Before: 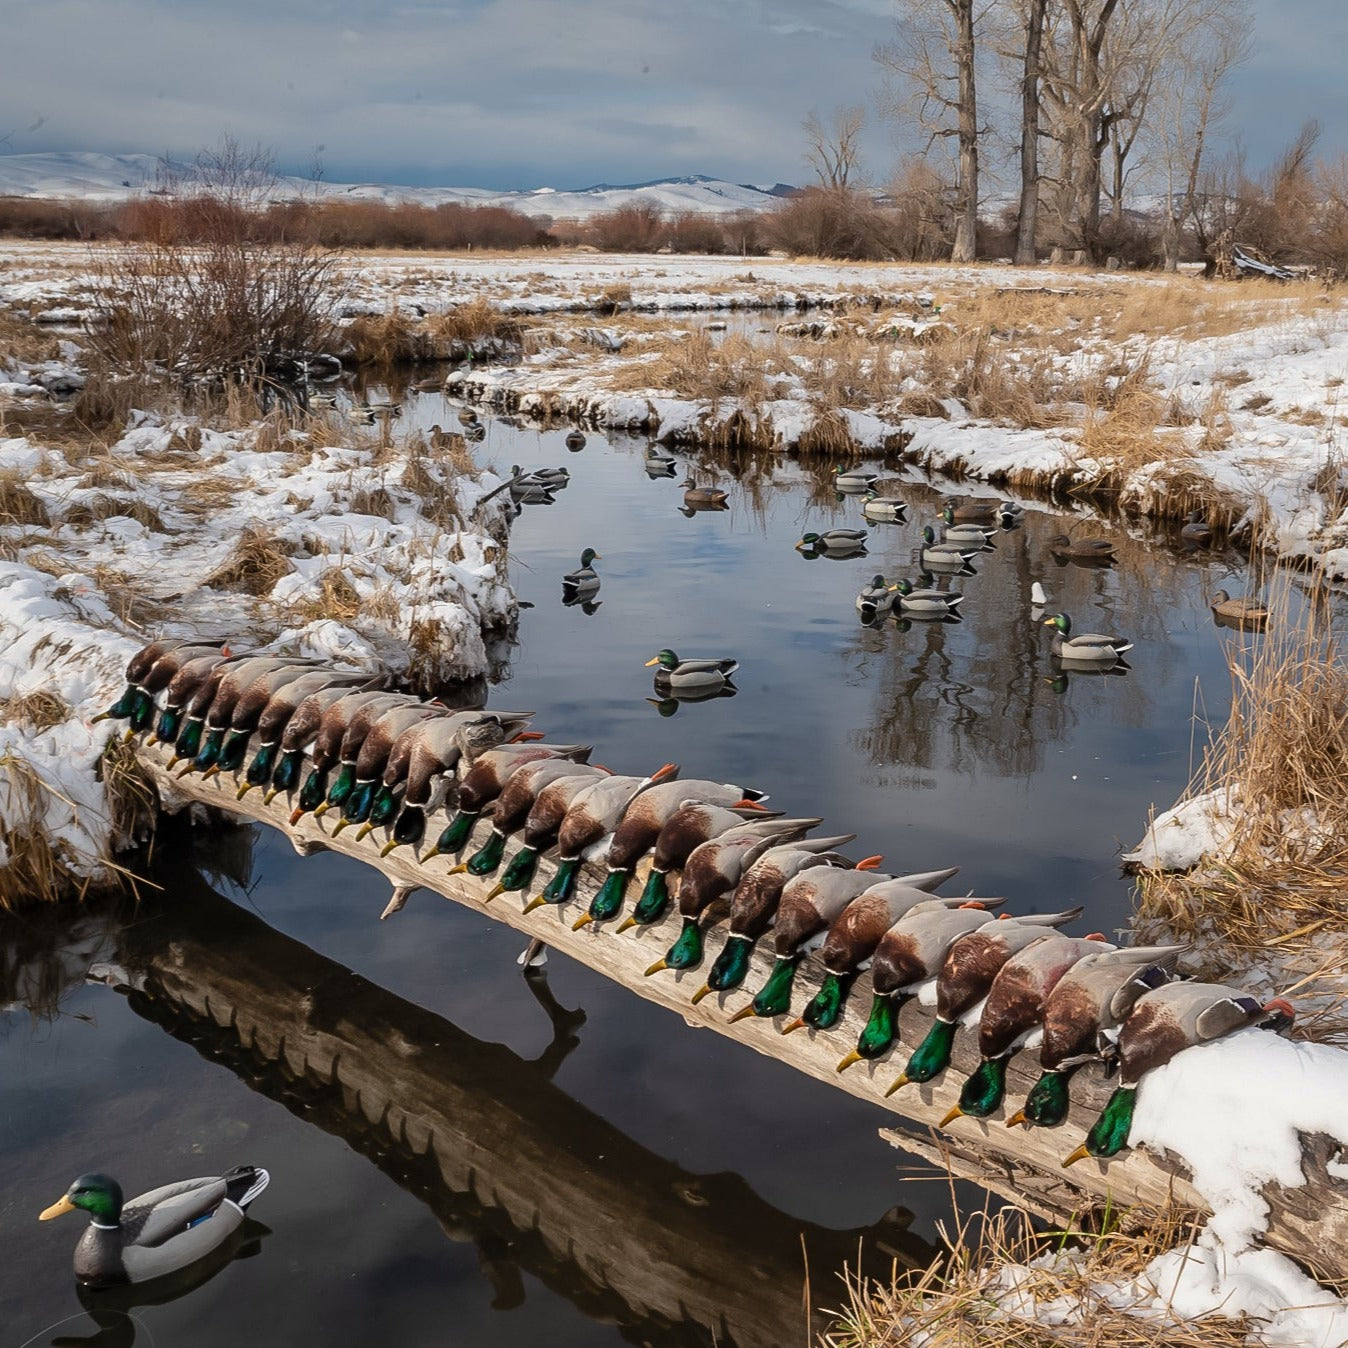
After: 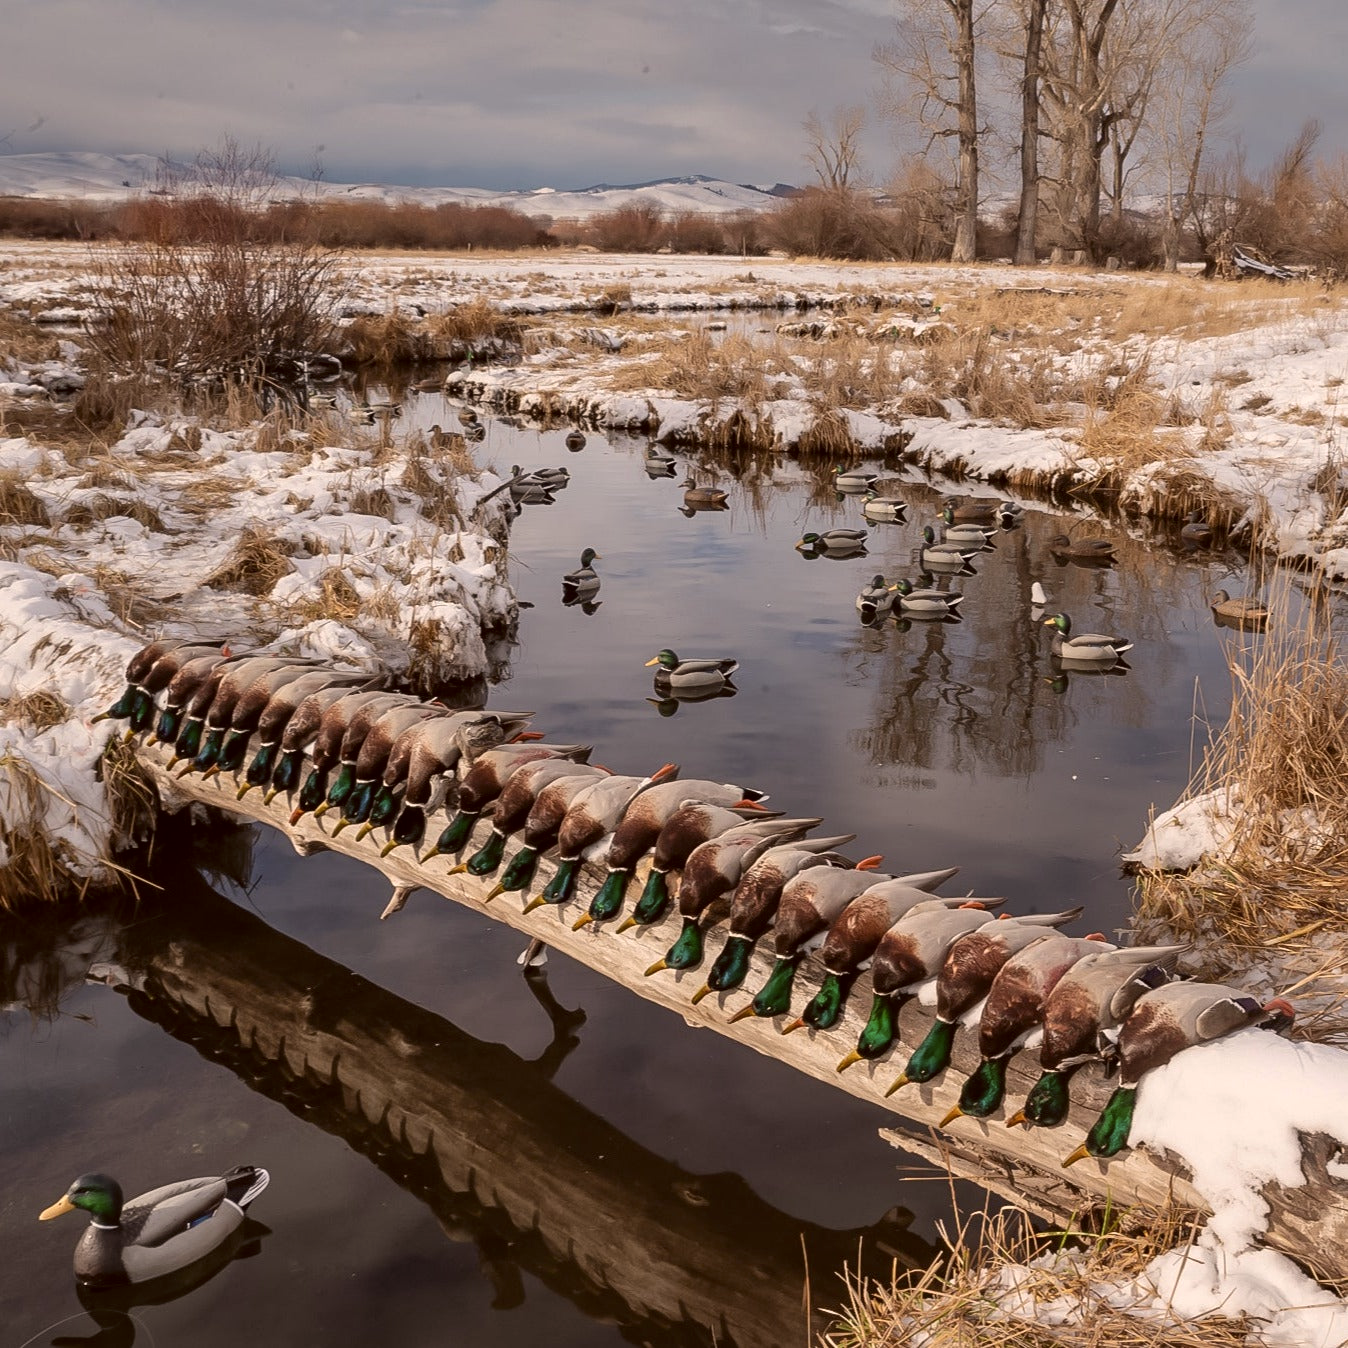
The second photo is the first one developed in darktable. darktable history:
color correction: highlights a* 6.63, highlights b* 8.35, shadows a* 6.71, shadows b* 7.22, saturation 0.876
